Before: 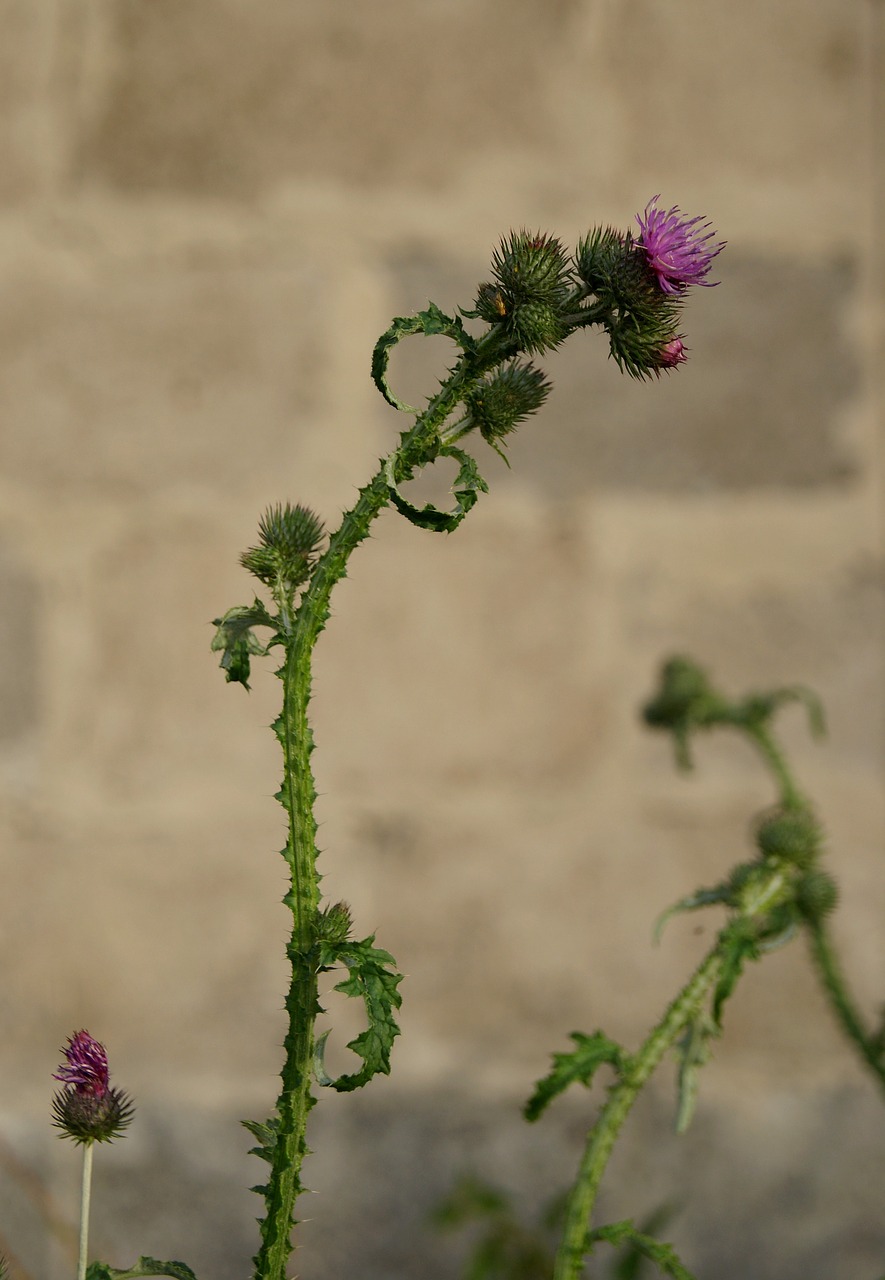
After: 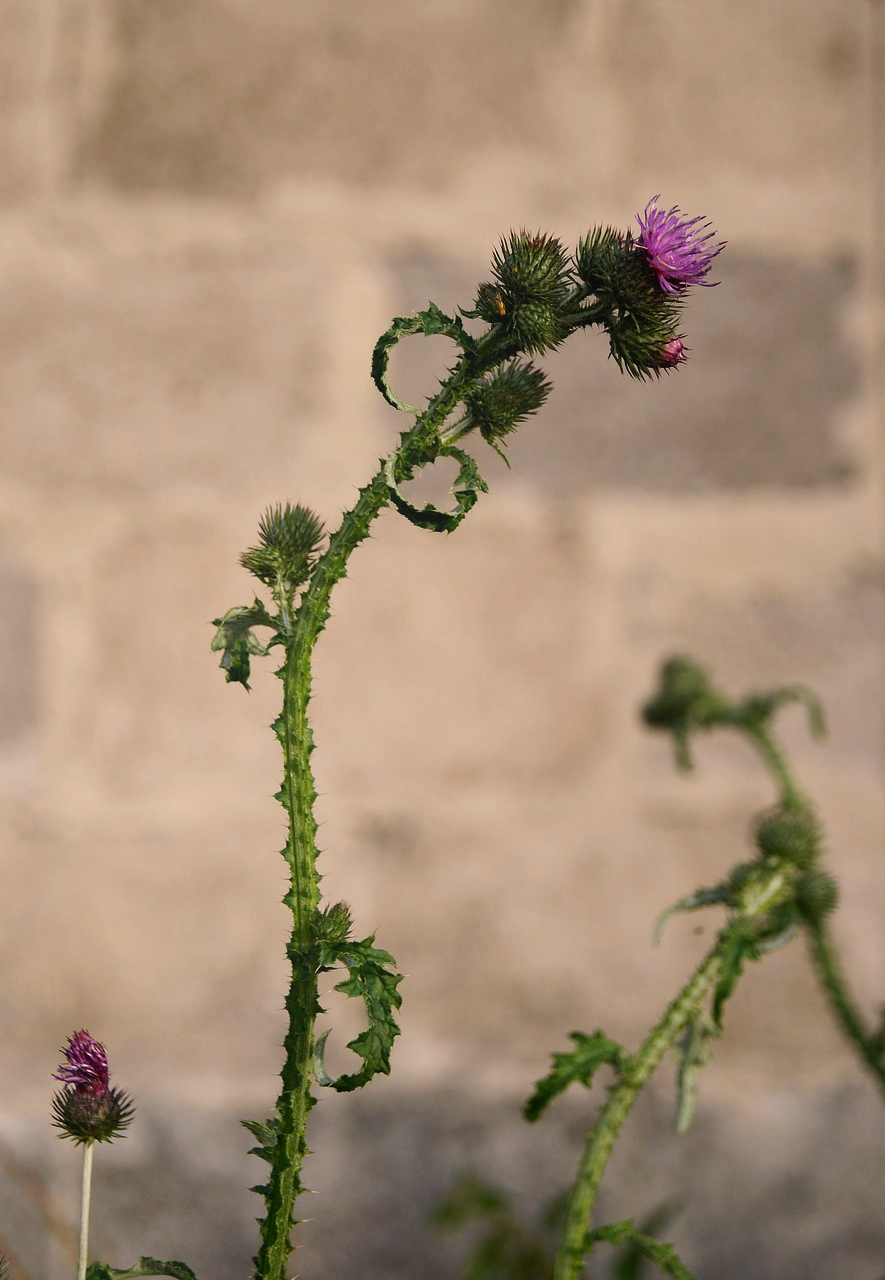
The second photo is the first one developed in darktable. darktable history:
white balance: red 1.05, blue 1.072
bloom: size 40%
tone equalizer: -8 EV -0.417 EV, -7 EV -0.389 EV, -6 EV -0.333 EV, -5 EV -0.222 EV, -3 EV 0.222 EV, -2 EV 0.333 EV, -1 EV 0.389 EV, +0 EV 0.417 EV, edges refinement/feathering 500, mask exposure compensation -1.57 EV, preserve details no
